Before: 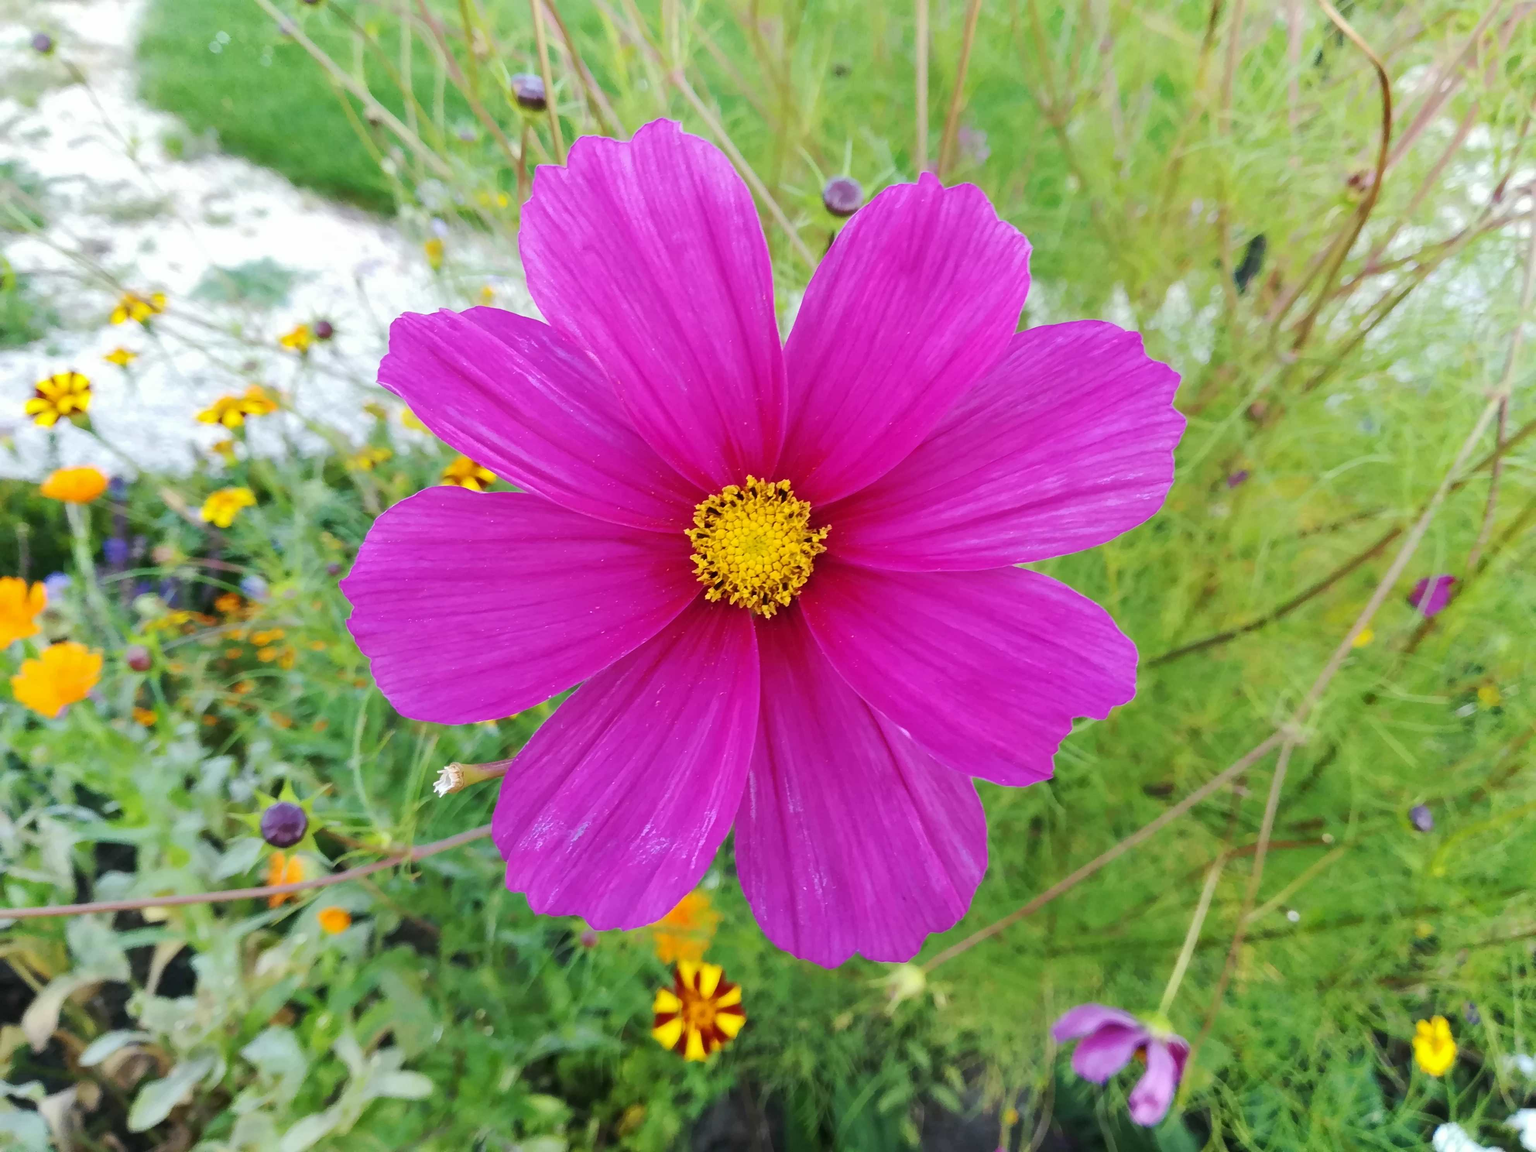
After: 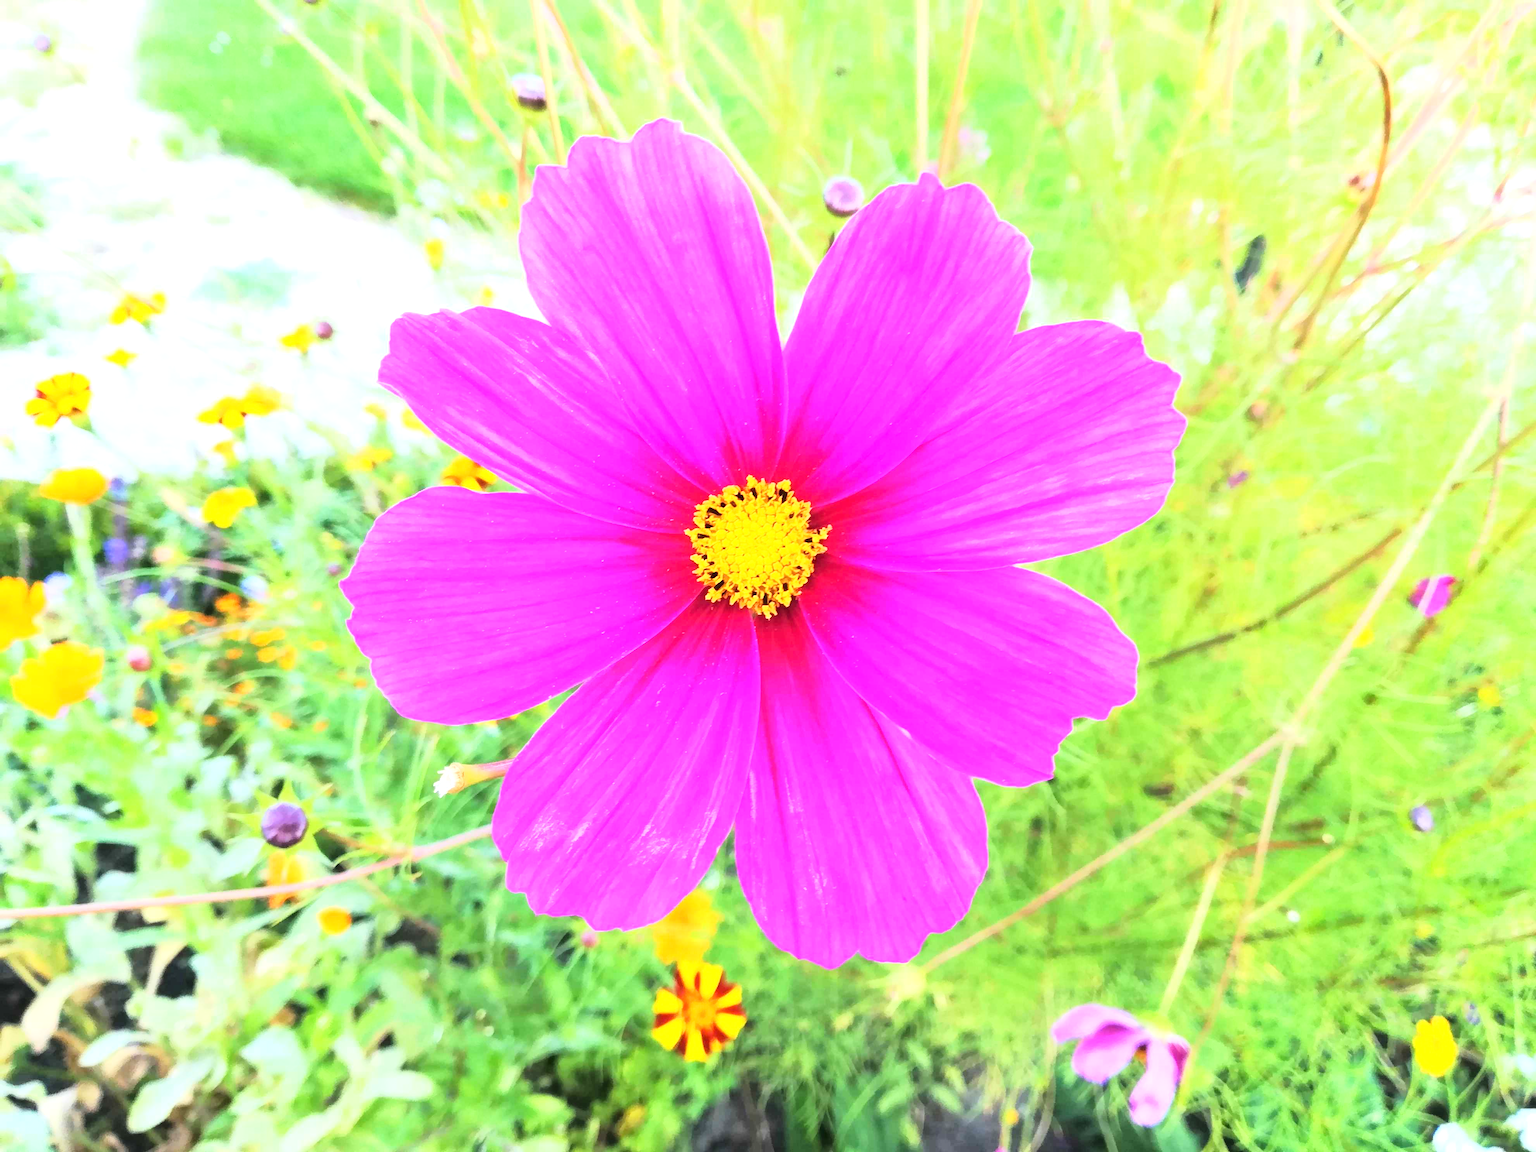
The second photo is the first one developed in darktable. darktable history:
exposure: black level correction -0.001, exposure 0.901 EV, compensate exposure bias true, compensate highlight preservation false
base curve: curves: ch0 [(0, 0) (0.028, 0.03) (0.121, 0.232) (0.46, 0.748) (0.859, 0.968) (1, 1)]
color zones: mix -124.14%
